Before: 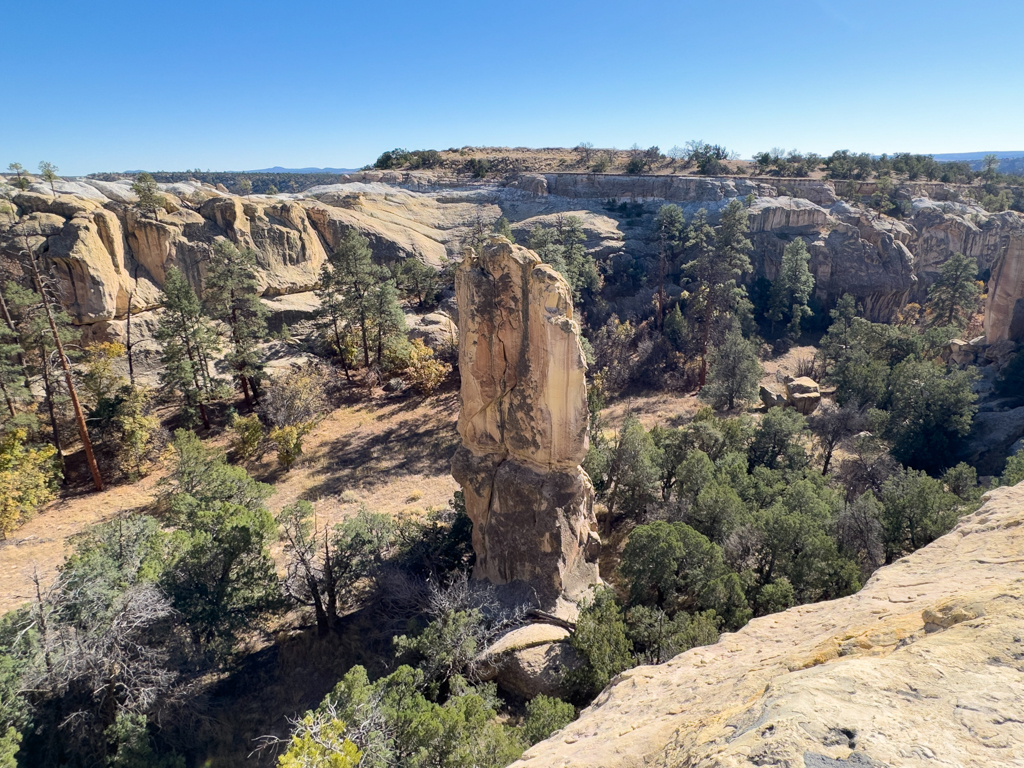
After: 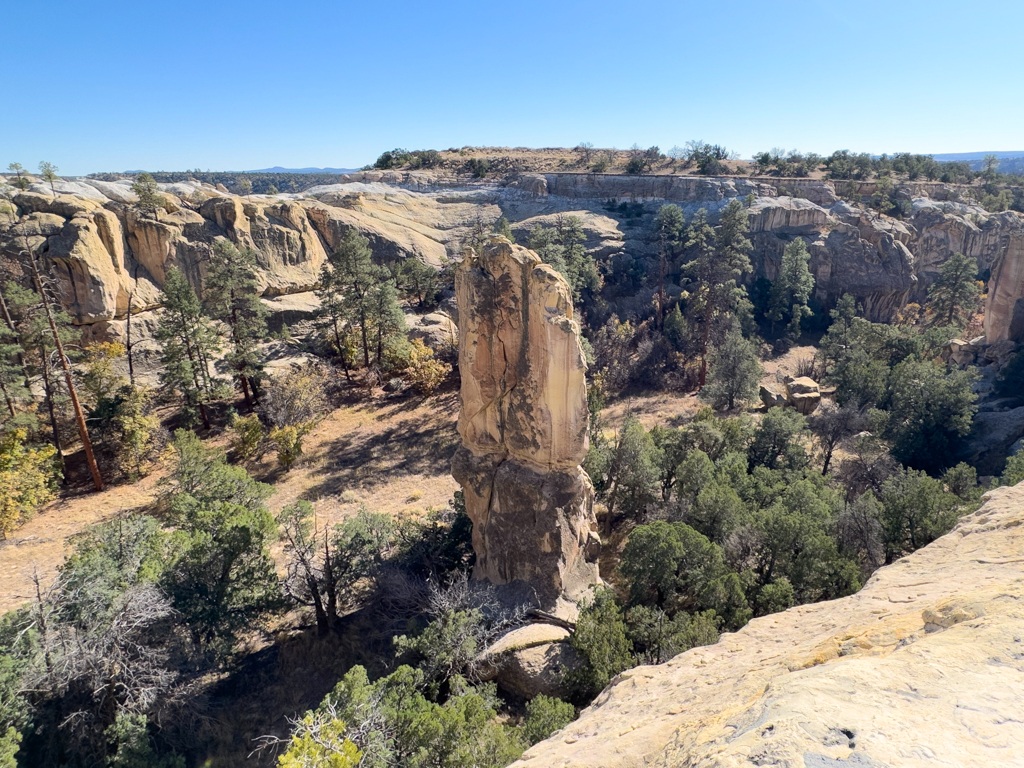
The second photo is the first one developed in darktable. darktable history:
shadows and highlights: highlights 68.93, highlights color adjustment 52.88%, soften with gaussian
